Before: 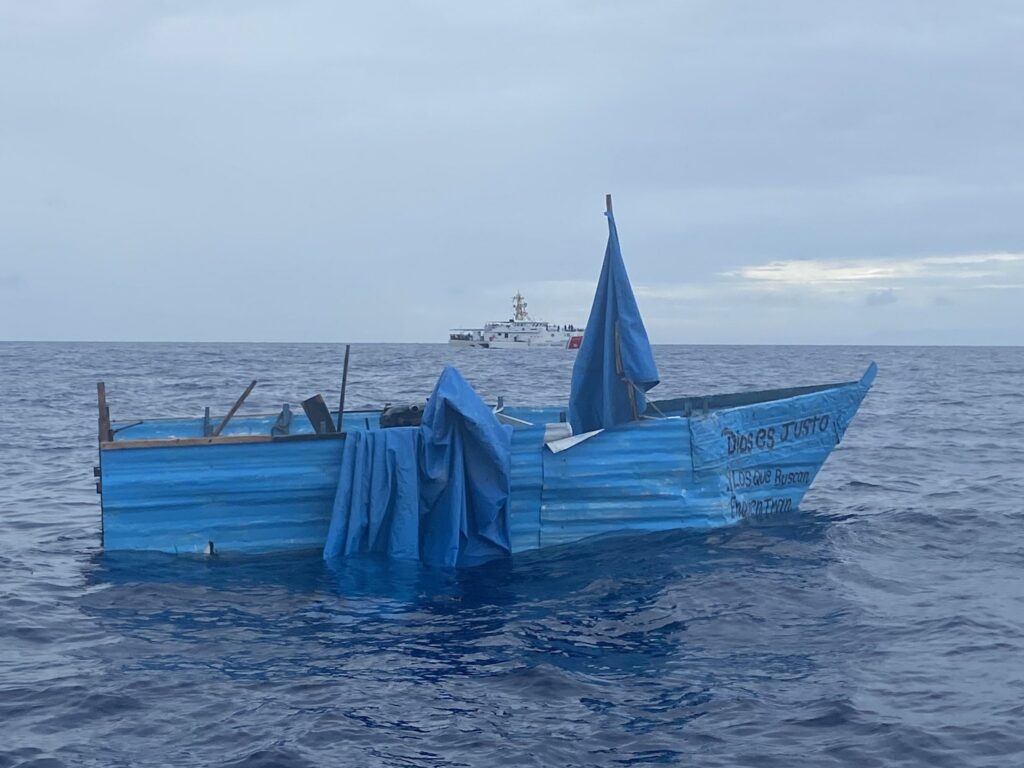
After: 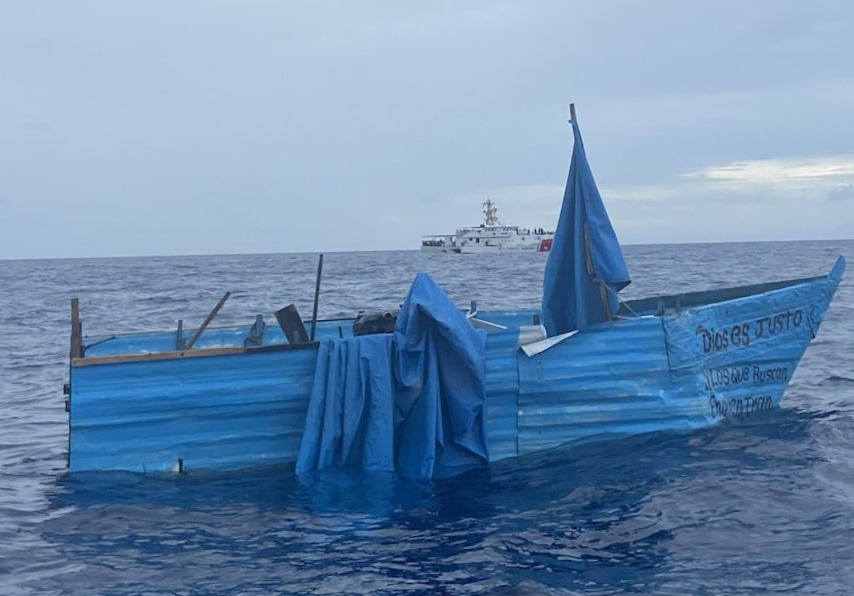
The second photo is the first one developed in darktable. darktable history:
crop: top 7.49%, right 9.717%, bottom 11.943%
rotate and perspective: rotation -1.68°, lens shift (vertical) -0.146, crop left 0.049, crop right 0.912, crop top 0.032, crop bottom 0.96
